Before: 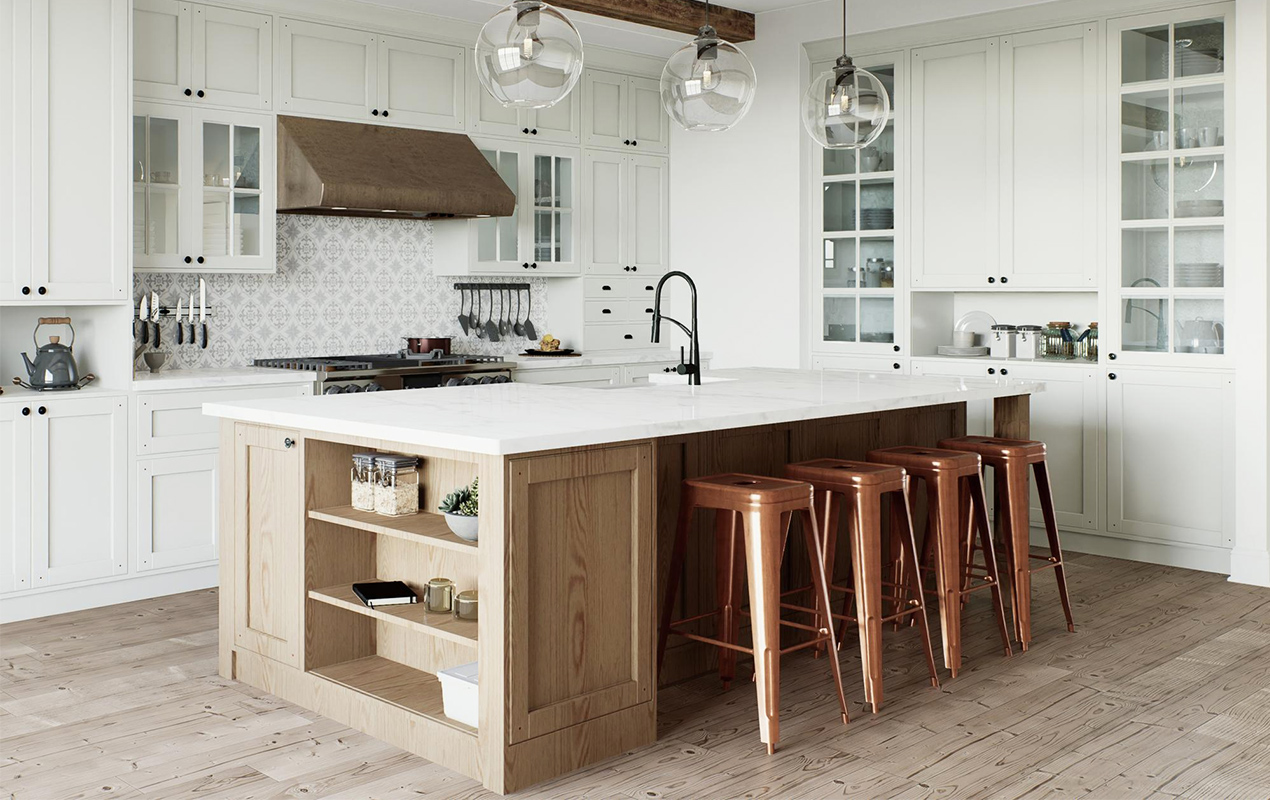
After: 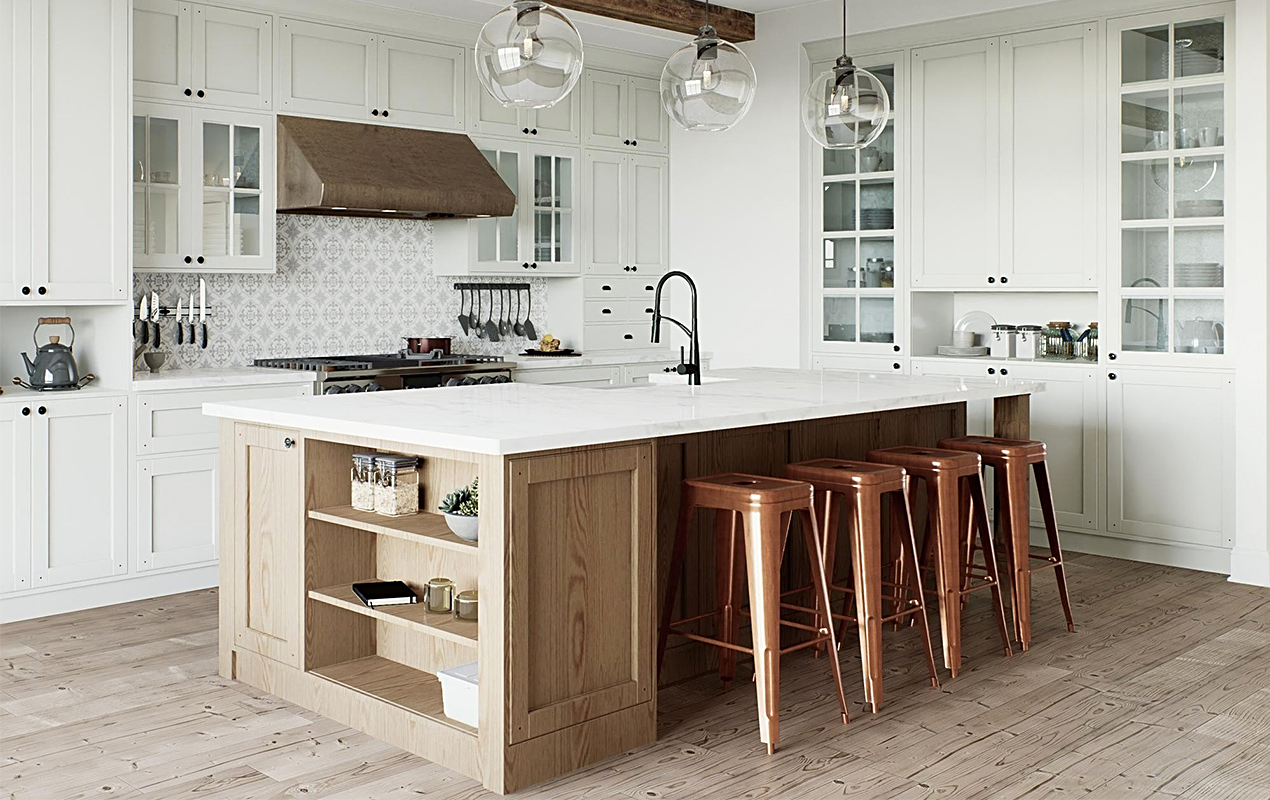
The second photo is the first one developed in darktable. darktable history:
sharpen: radius 2.201, amount 0.388, threshold 0.13
